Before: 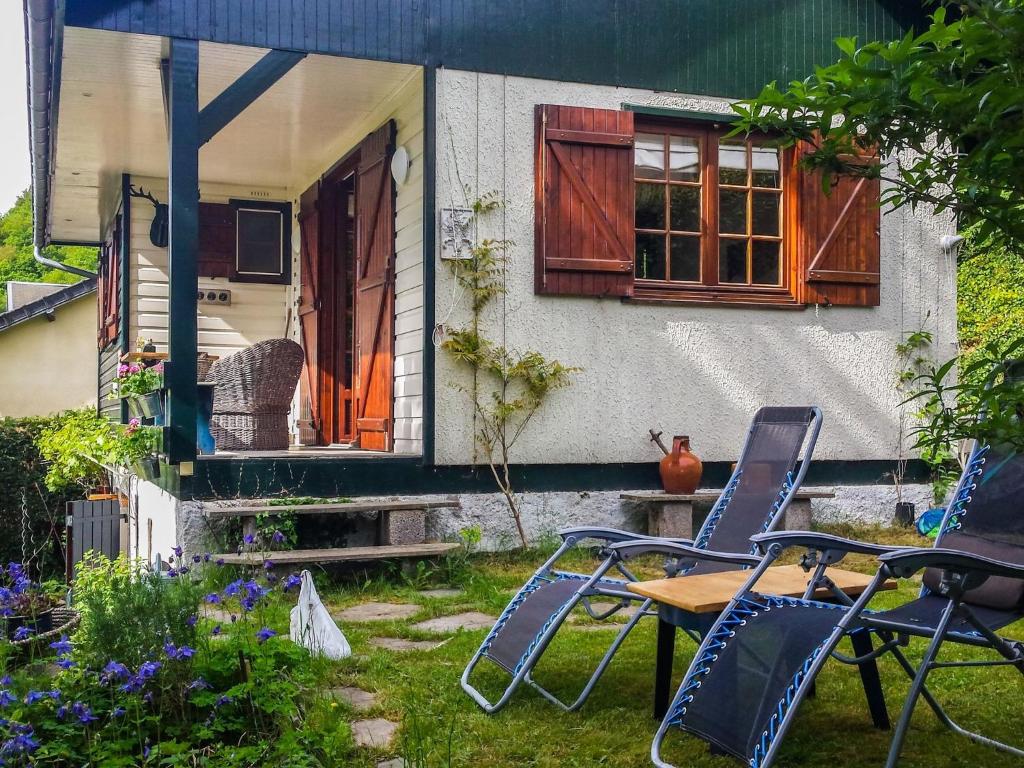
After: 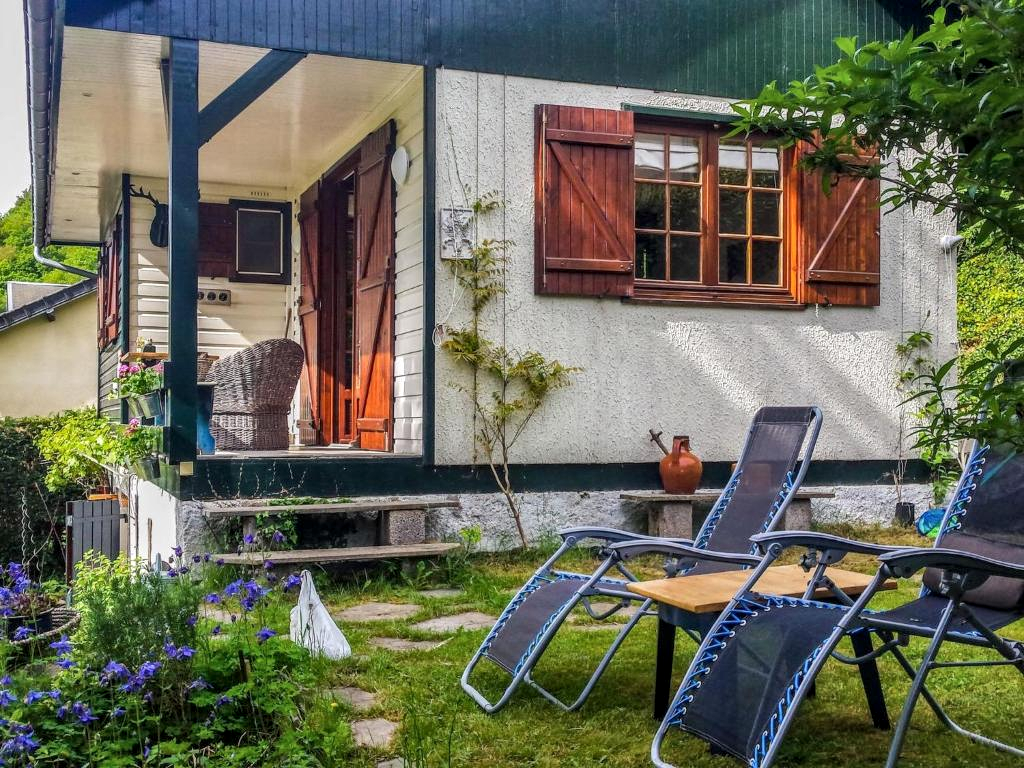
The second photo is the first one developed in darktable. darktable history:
local contrast: on, module defaults
shadows and highlights: shadows 53, soften with gaussian
